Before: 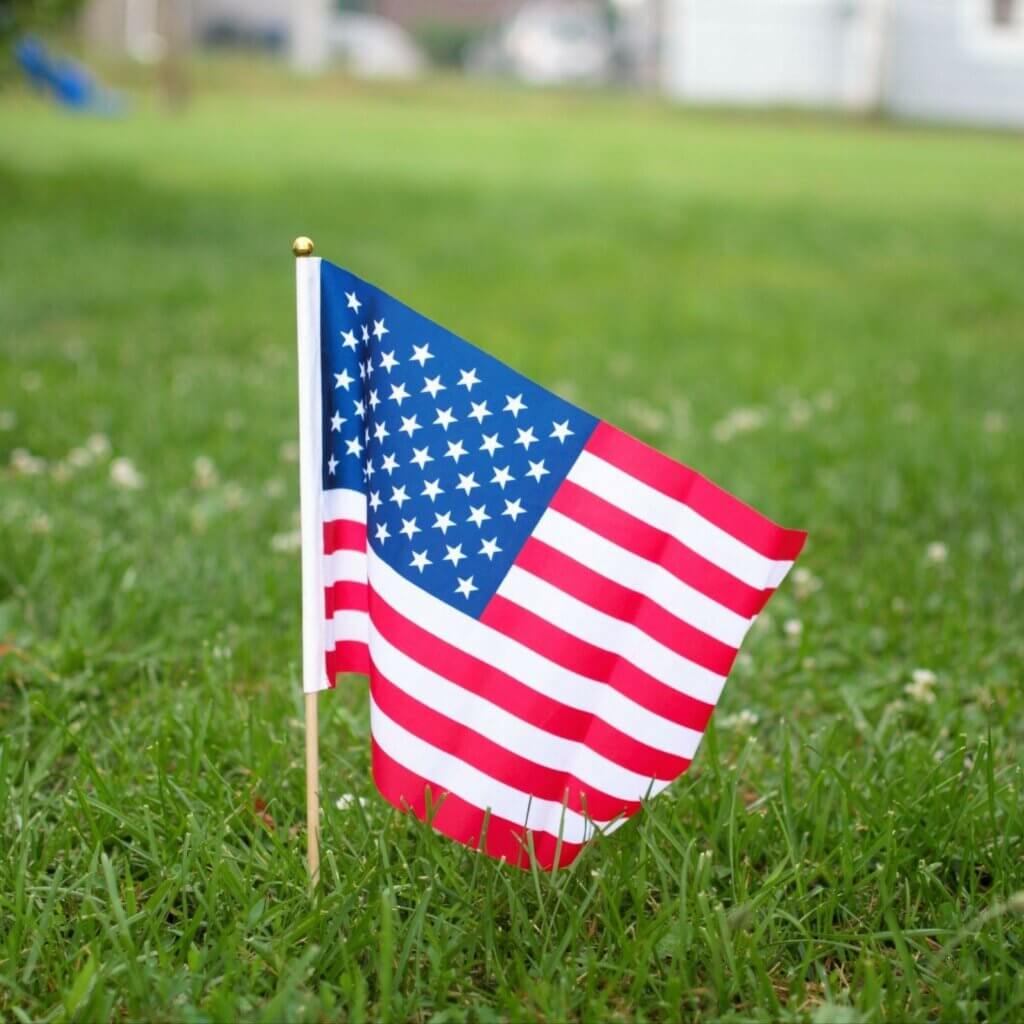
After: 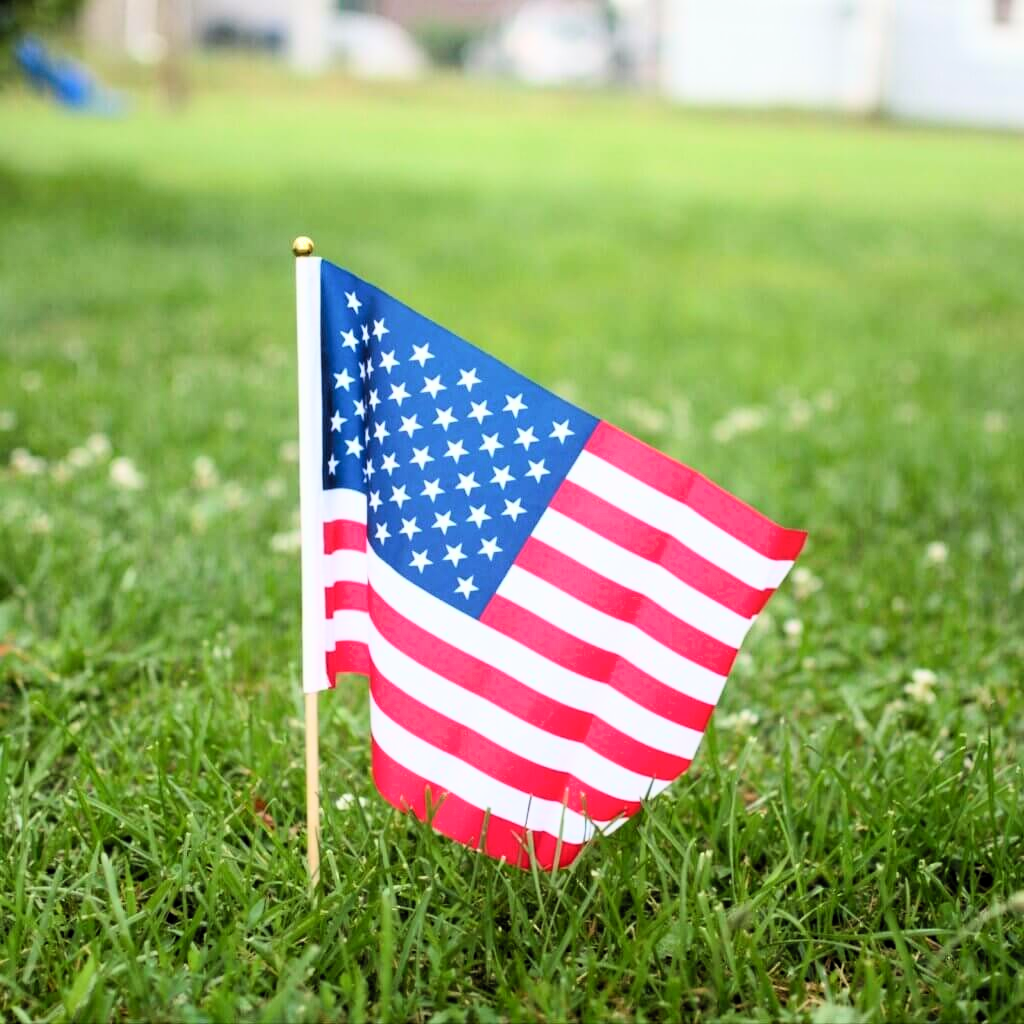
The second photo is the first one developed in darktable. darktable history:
contrast brightness saturation: contrast 0.196, brightness 0.152, saturation 0.139
filmic rgb: middle gray luminance 8.57%, black relative exposure -6.32 EV, white relative exposure 2.73 EV, target black luminance 0%, hardness 4.74, latitude 74.13%, contrast 1.33, shadows ↔ highlights balance 9.41%, color science v6 (2022)
